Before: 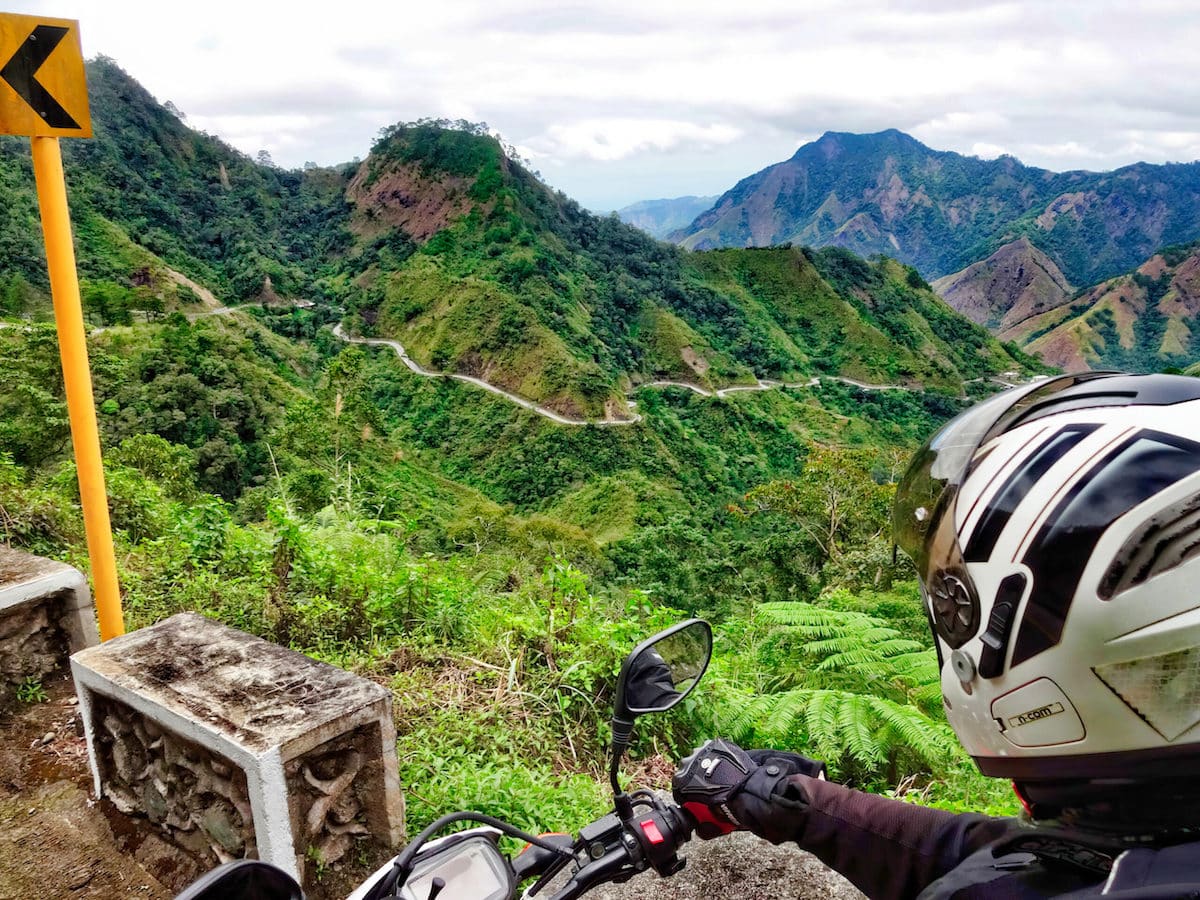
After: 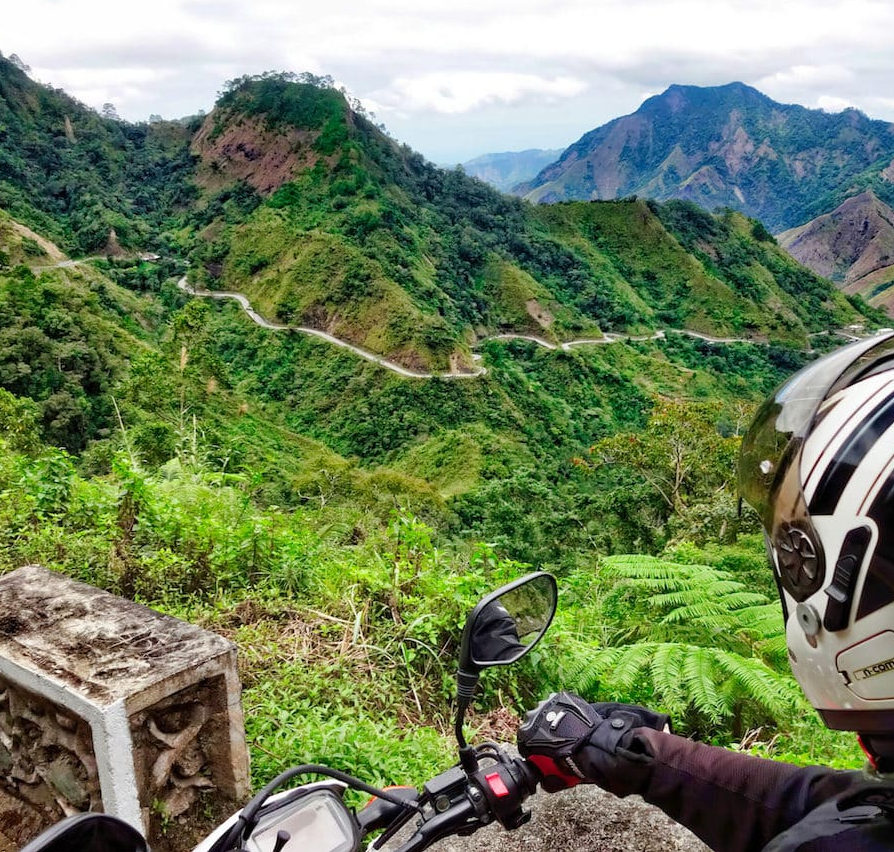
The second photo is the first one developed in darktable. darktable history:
crop and rotate: left 12.96%, top 5.315%, right 12.526%
